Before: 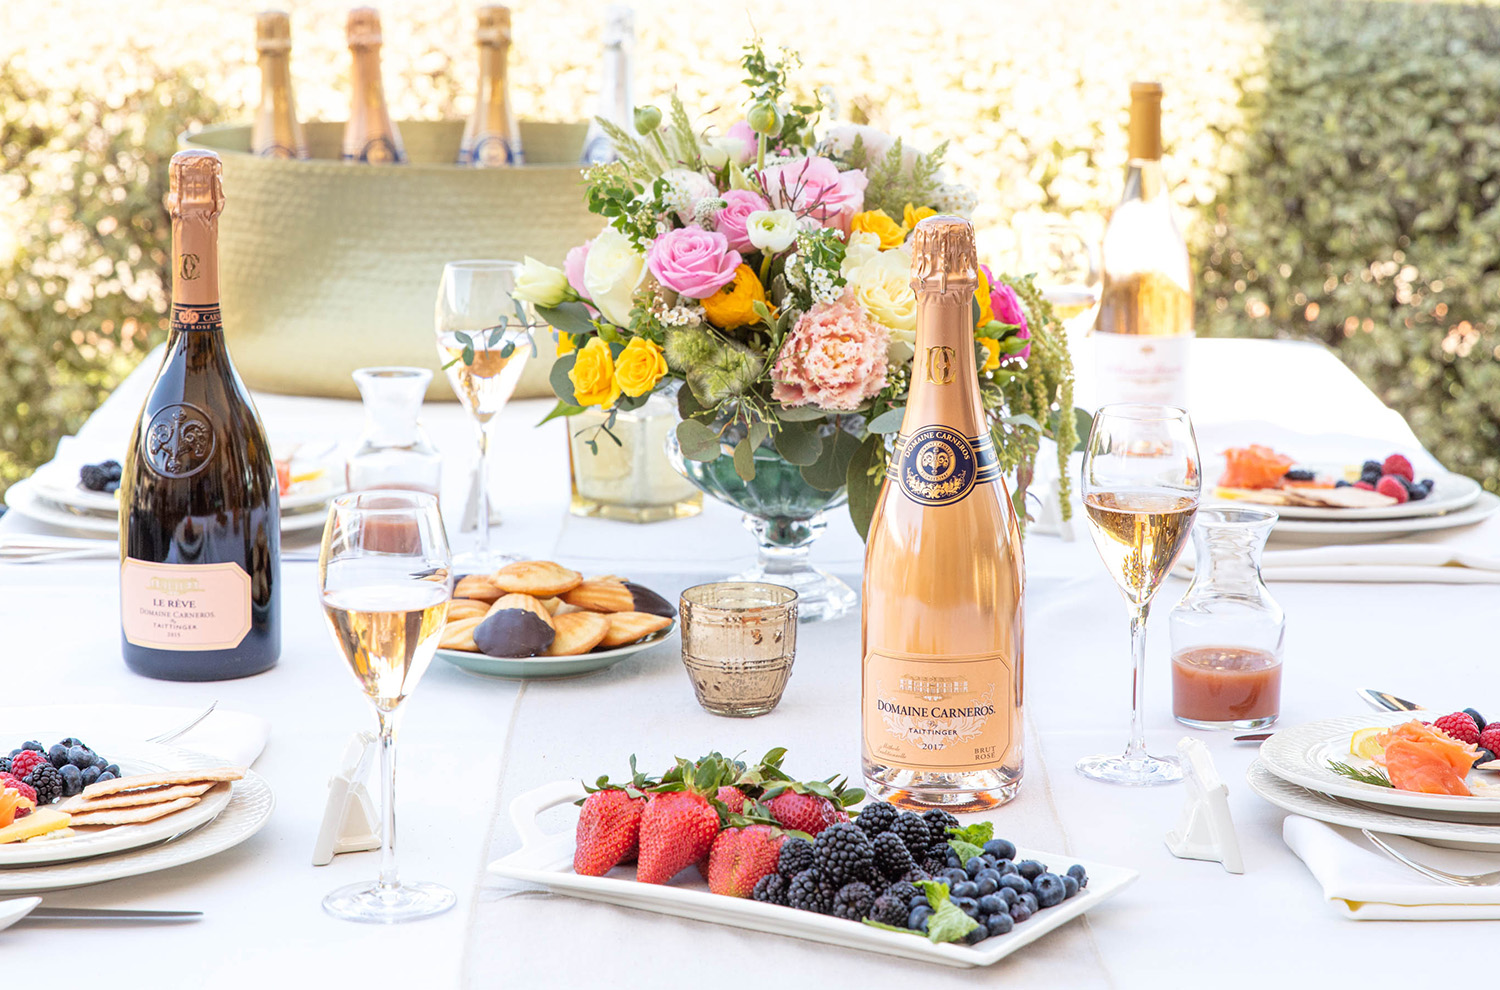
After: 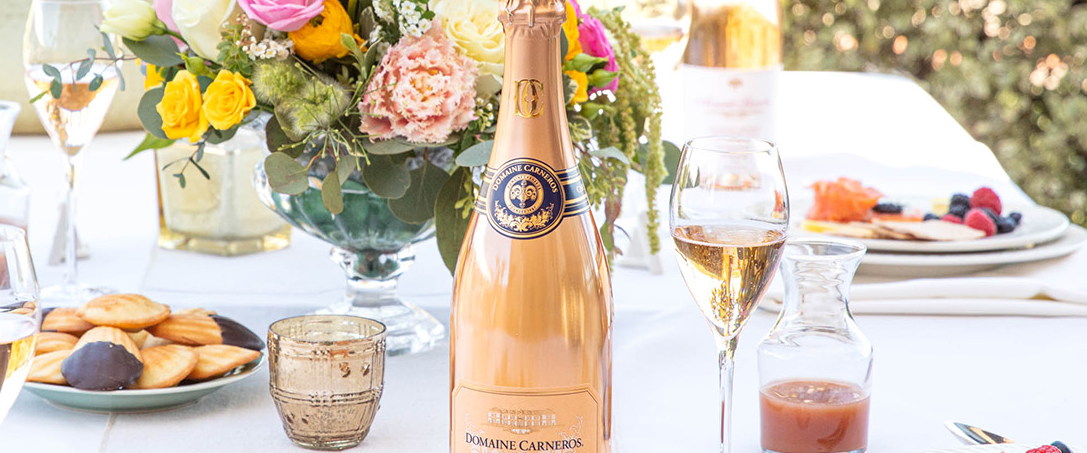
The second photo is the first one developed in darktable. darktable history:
crop and rotate: left 27.529%, top 27.006%, bottom 27.169%
